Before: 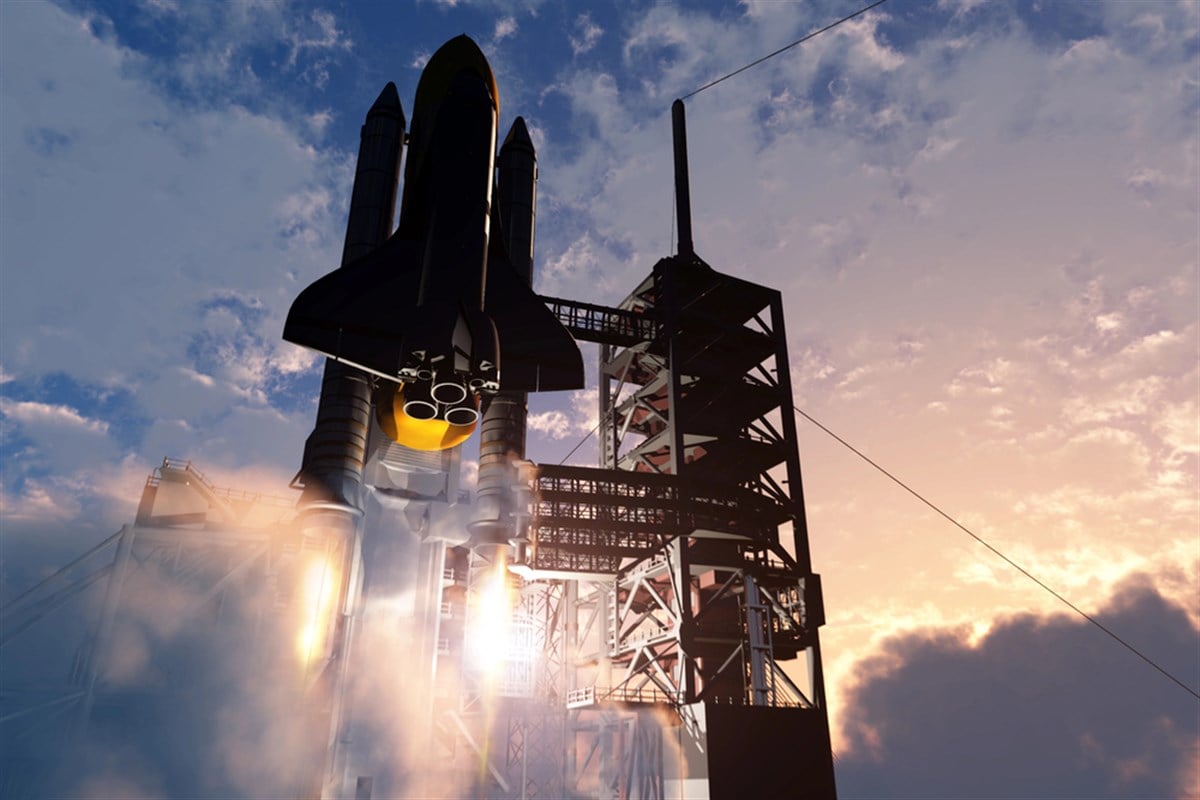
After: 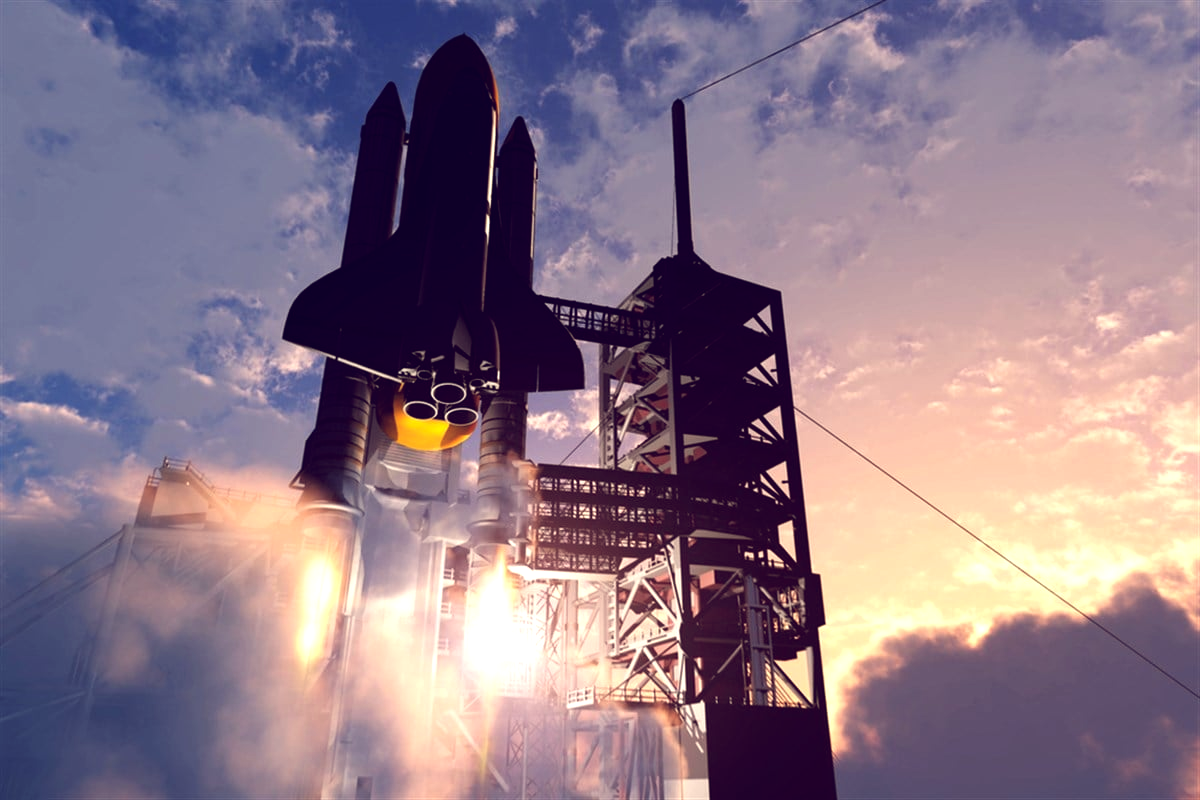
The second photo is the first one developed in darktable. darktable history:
color balance: lift [1.001, 0.997, 0.99, 1.01], gamma [1.007, 1, 0.975, 1.025], gain [1, 1.065, 1.052, 0.935], contrast 13.25%
exposure: compensate highlight preservation false
